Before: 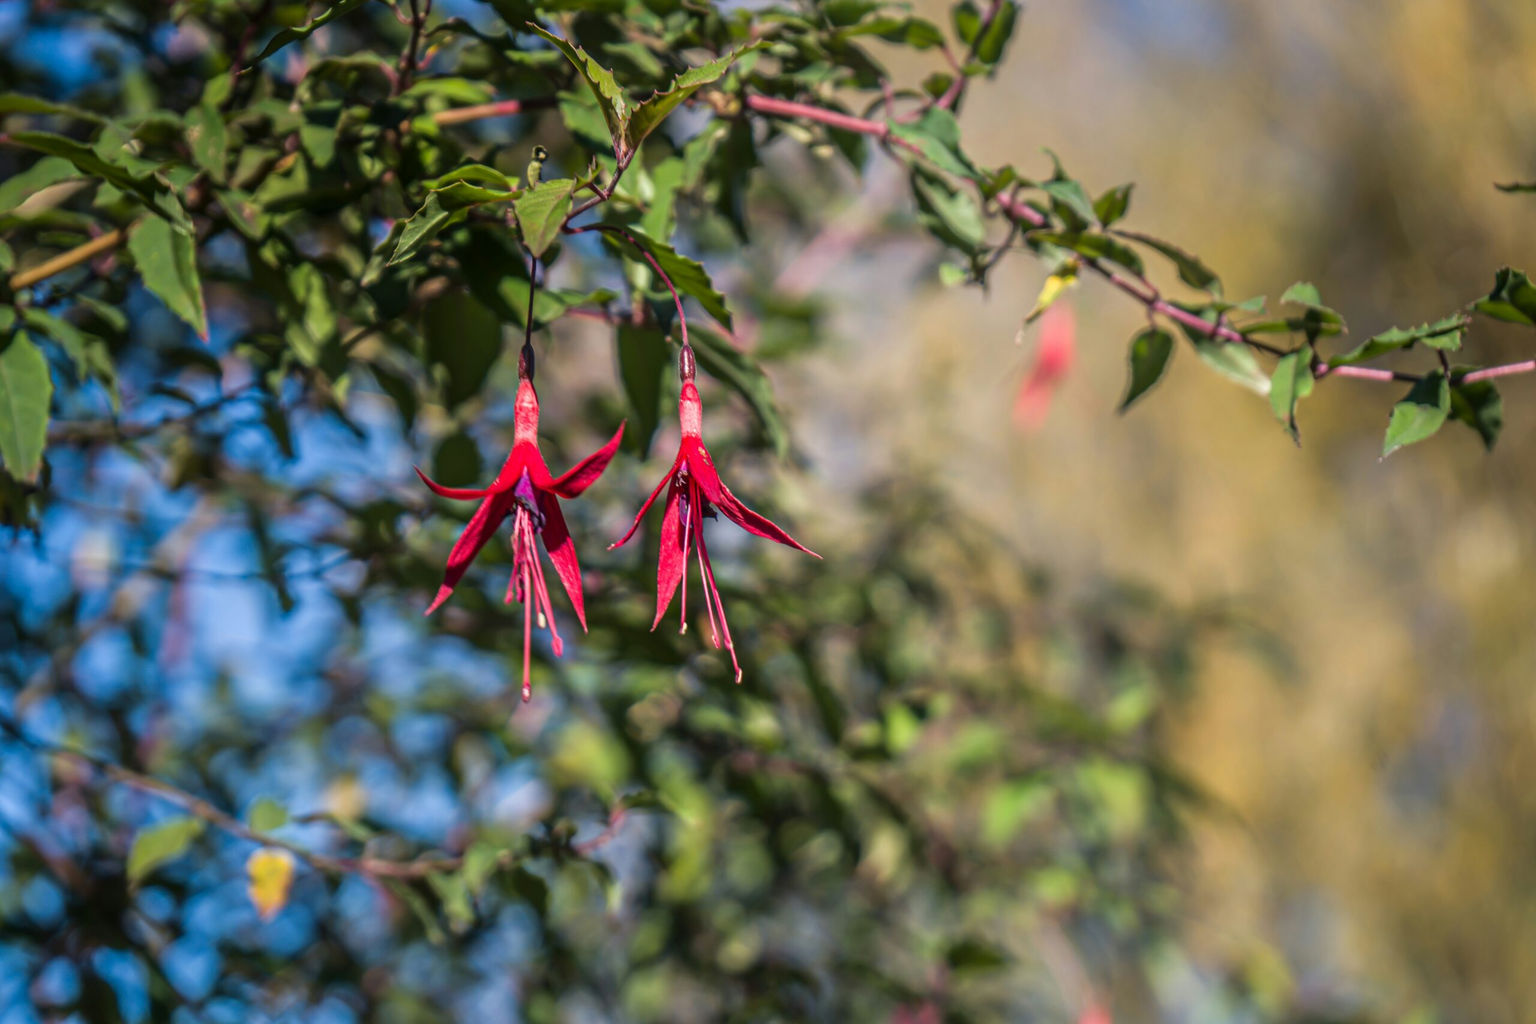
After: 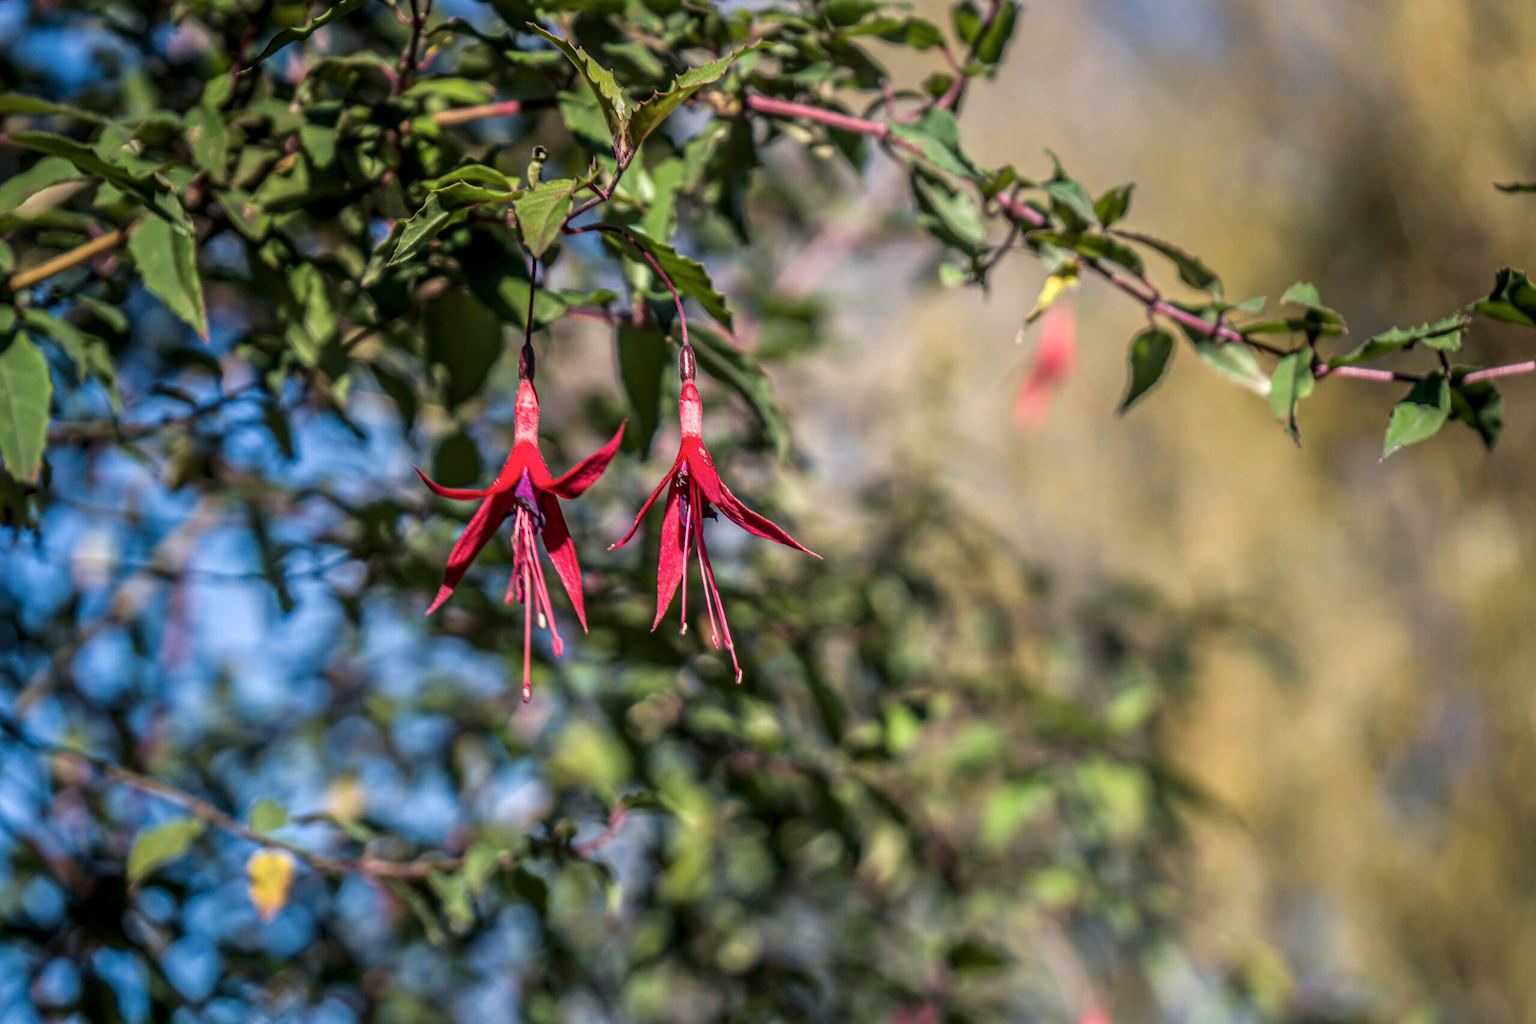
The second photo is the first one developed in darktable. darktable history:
local contrast: detail 130%
contrast brightness saturation: saturation -0.05
